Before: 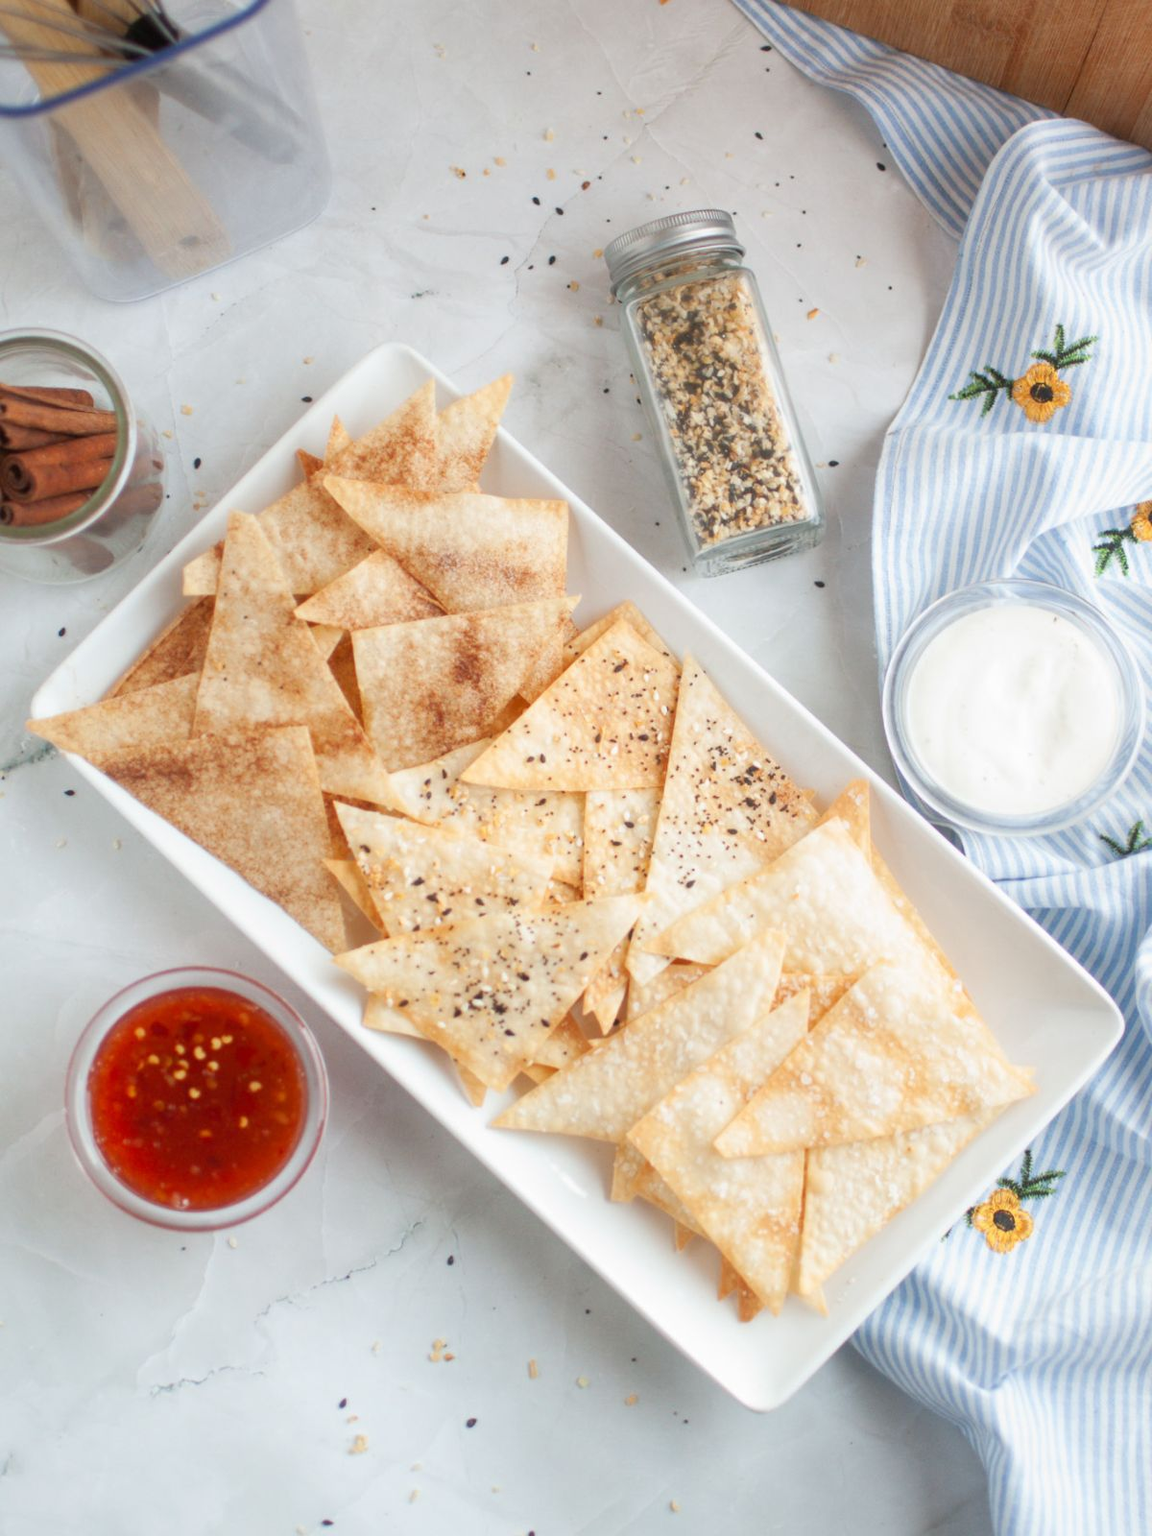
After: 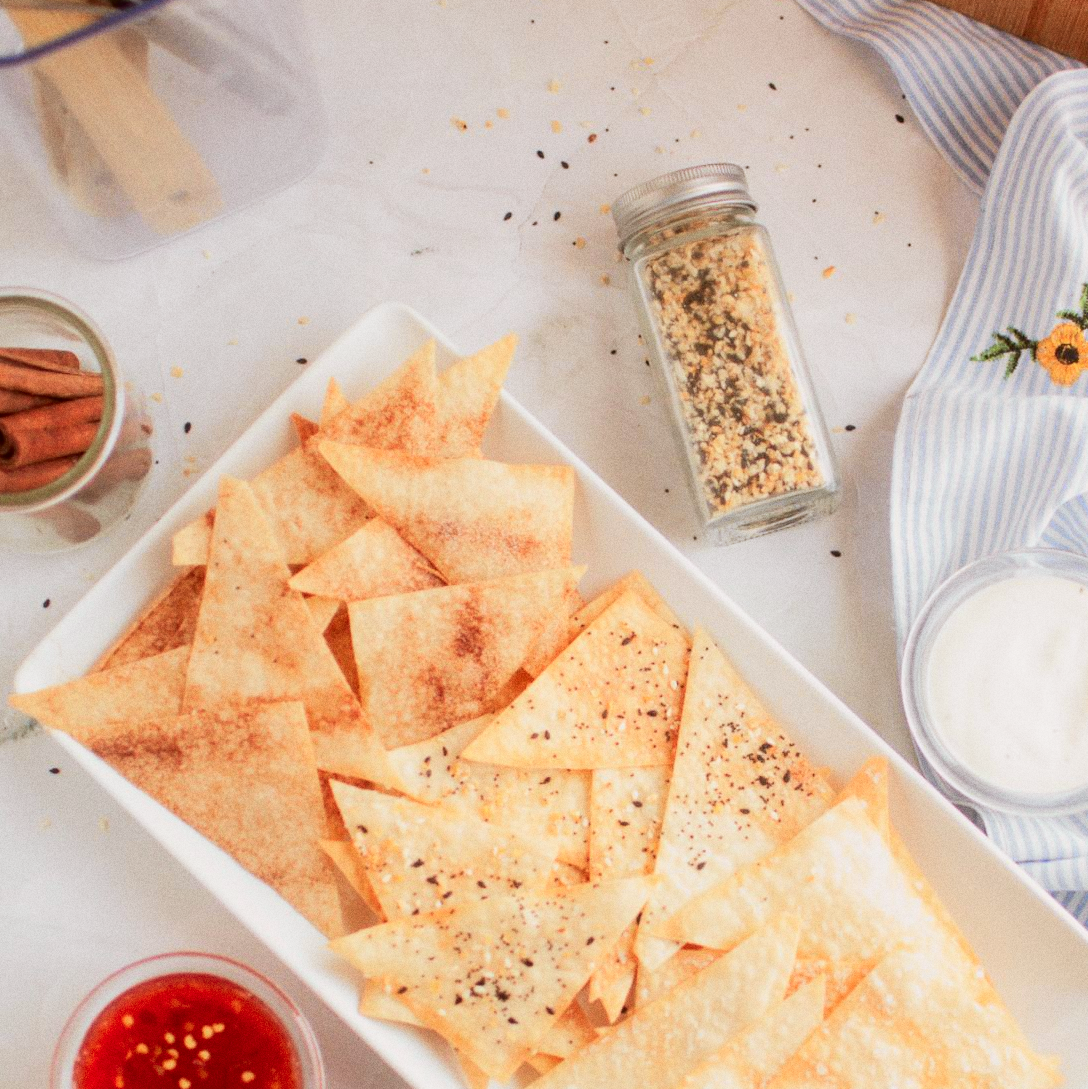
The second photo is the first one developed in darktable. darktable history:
crop: left 1.509%, top 3.452%, right 7.696%, bottom 28.452%
grain: strength 26%
tone curve: curves: ch0 [(0, 0.019) (0.066, 0.043) (0.189, 0.182) (0.359, 0.417) (0.485, 0.576) (0.656, 0.734) (0.851, 0.861) (0.997, 0.959)]; ch1 [(0, 0) (0.179, 0.123) (0.381, 0.36) (0.425, 0.41) (0.474, 0.472) (0.499, 0.501) (0.514, 0.517) (0.571, 0.584) (0.649, 0.677) (0.812, 0.856) (1, 1)]; ch2 [(0, 0) (0.246, 0.214) (0.421, 0.427) (0.459, 0.484) (0.5, 0.504) (0.518, 0.523) (0.529, 0.544) (0.56, 0.581) (0.617, 0.631) (0.744, 0.734) (0.867, 0.821) (0.993, 0.889)], color space Lab, independent channels, preserve colors none
exposure: exposure -0.048 EV, compensate highlight preservation false
rgb levels: mode RGB, independent channels, levels [[0, 0.5, 1], [0, 0.521, 1], [0, 0.536, 1]]
